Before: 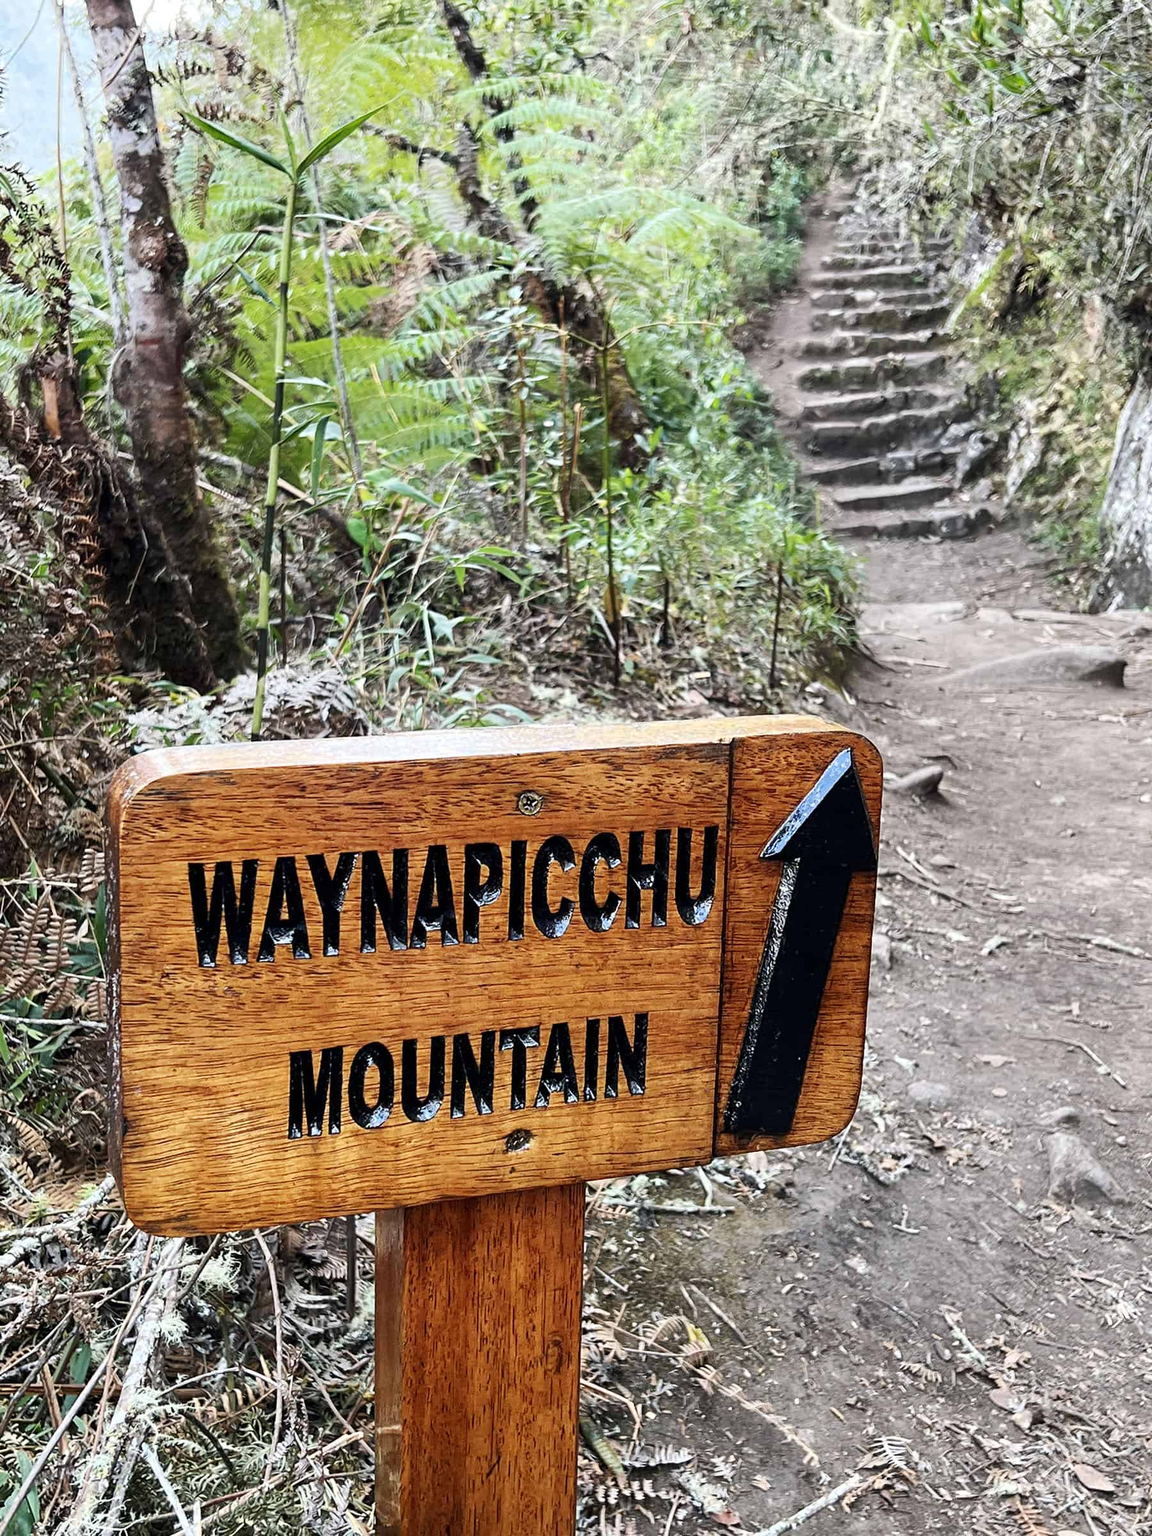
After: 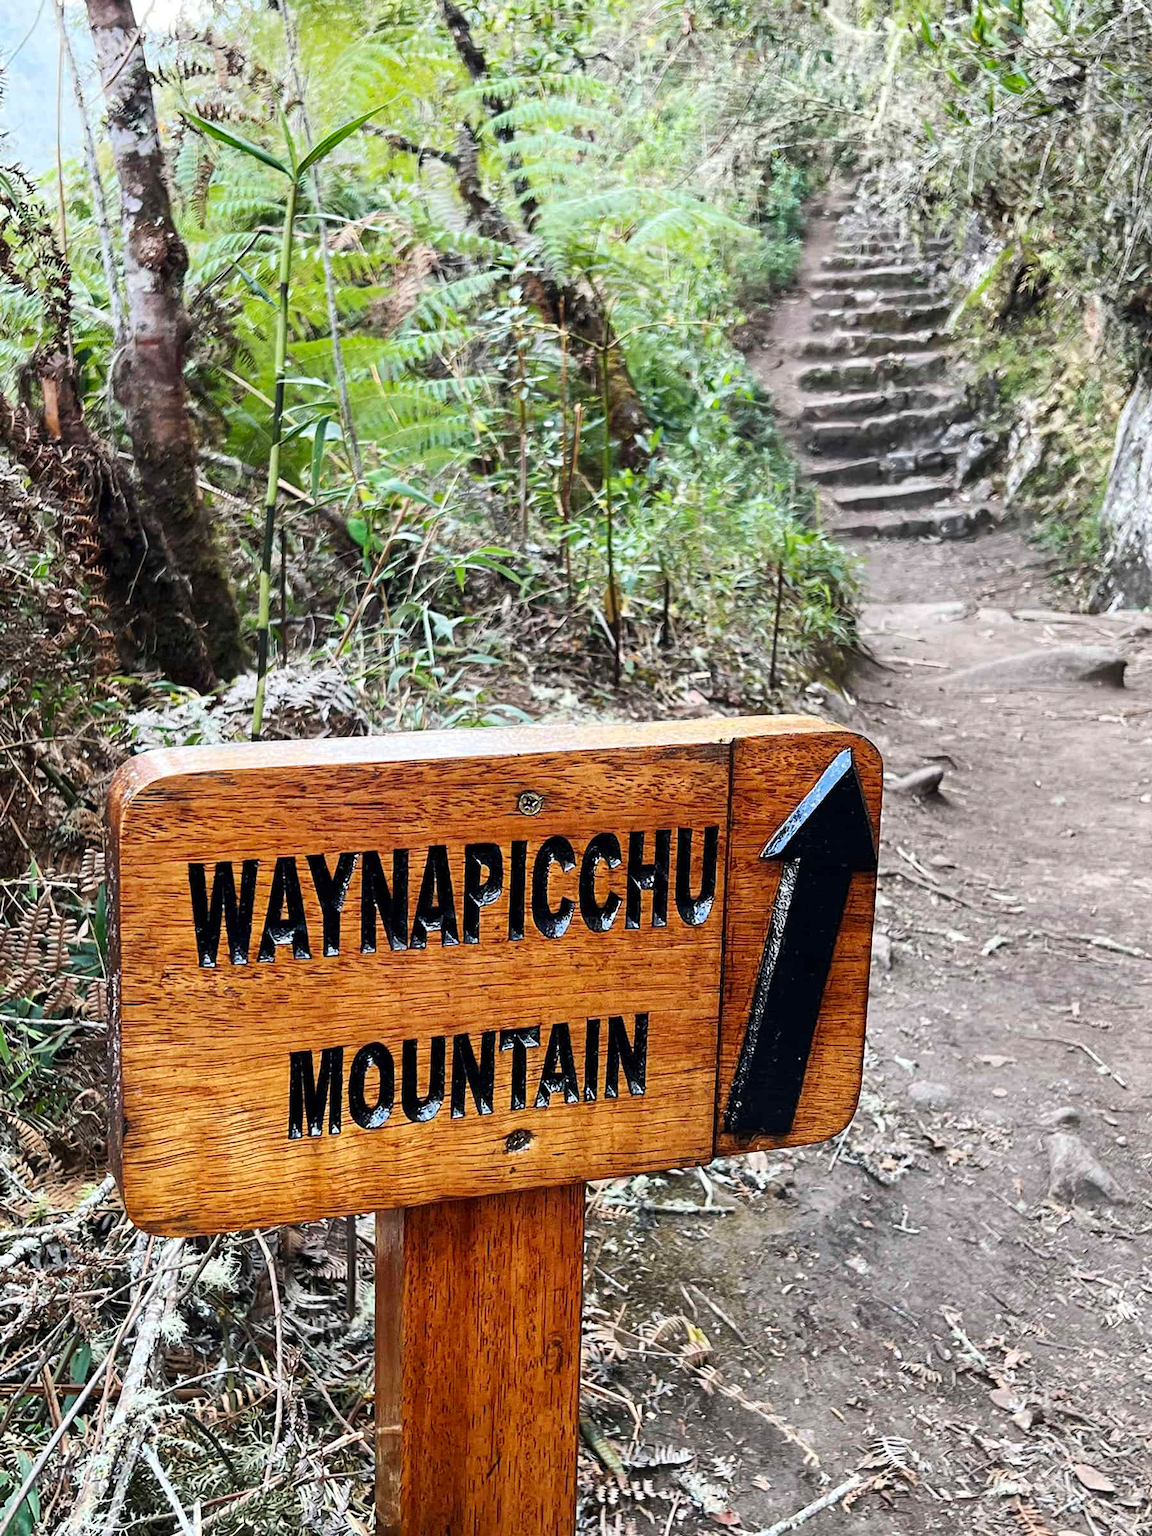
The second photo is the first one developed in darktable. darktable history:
tone equalizer: on, module defaults
color calibration: illuminant same as pipeline (D50), adaptation XYZ, x 0.346, y 0.358, temperature 5019.34 K
